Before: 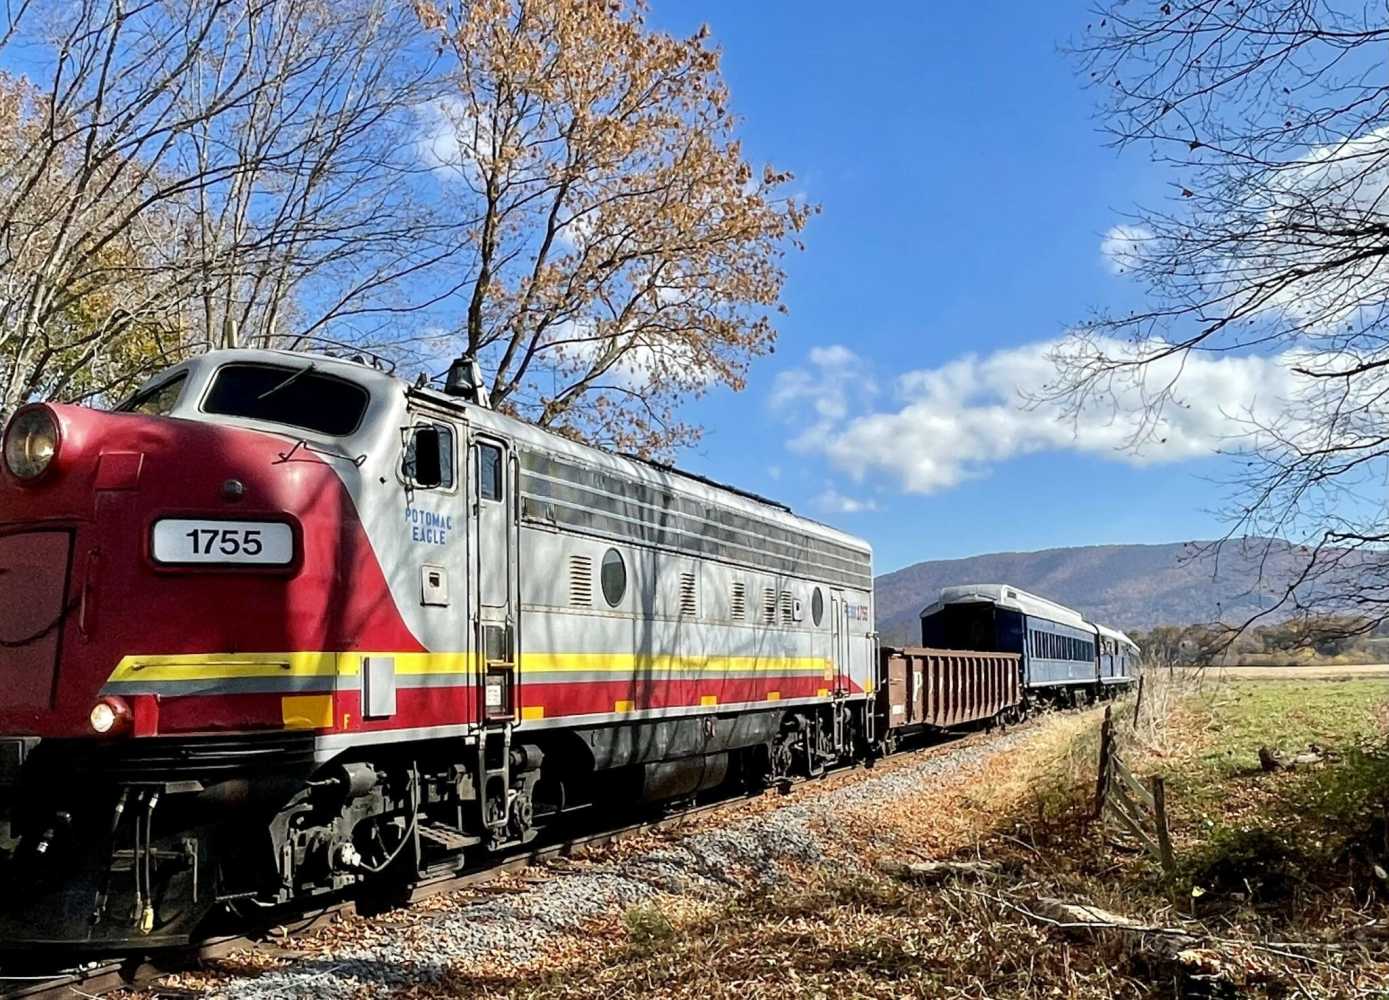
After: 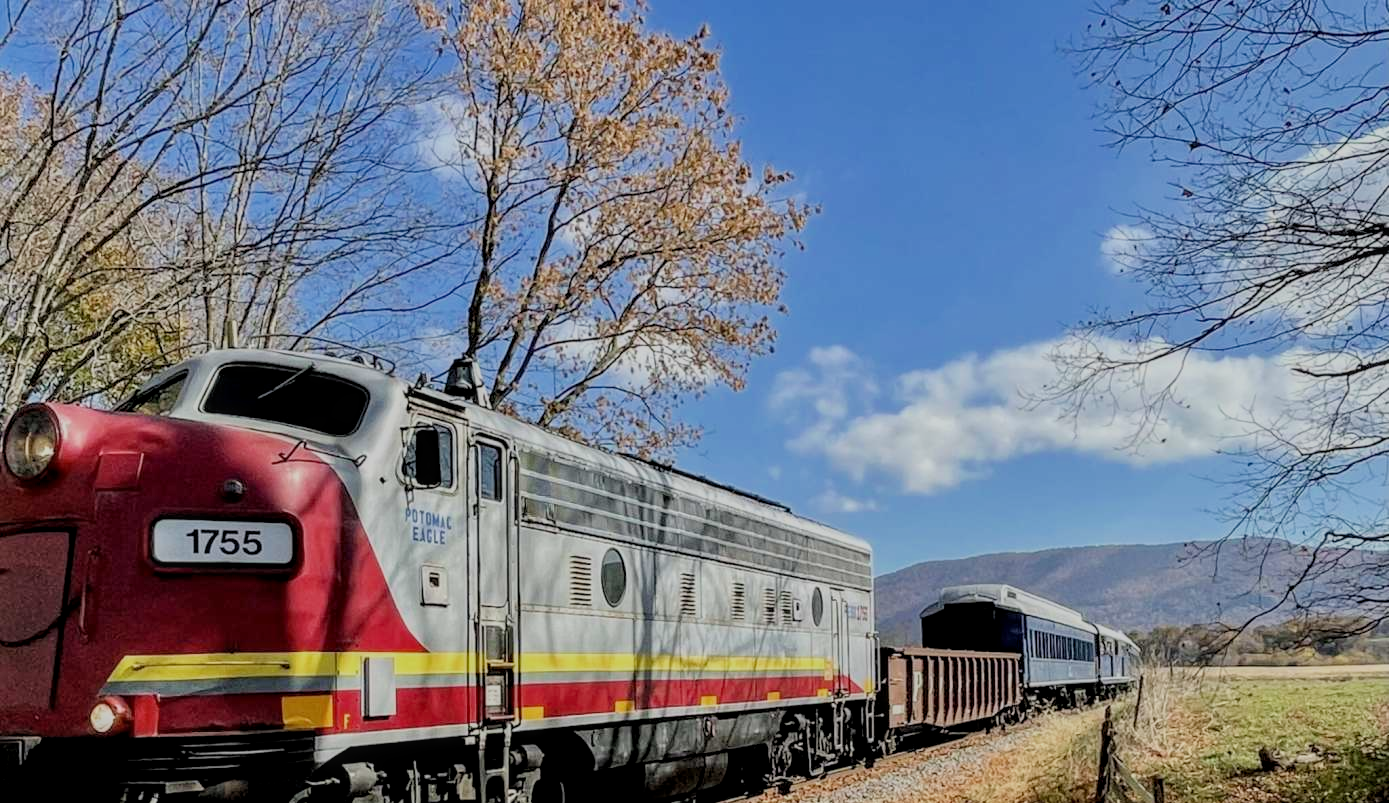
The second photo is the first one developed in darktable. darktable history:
crop: bottom 19.644%
local contrast: on, module defaults
filmic rgb: black relative exposure -8.79 EV, white relative exposure 4.98 EV, threshold 3 EV, target black luminance 0%, hardness 3.77, latitude 66.33%, contrast 0.822, shadows ↔ highlights balance 20%, color science v5 (2021), contrast in shadows safe, contrast in highlights safe, enable highlight reconstruction true
